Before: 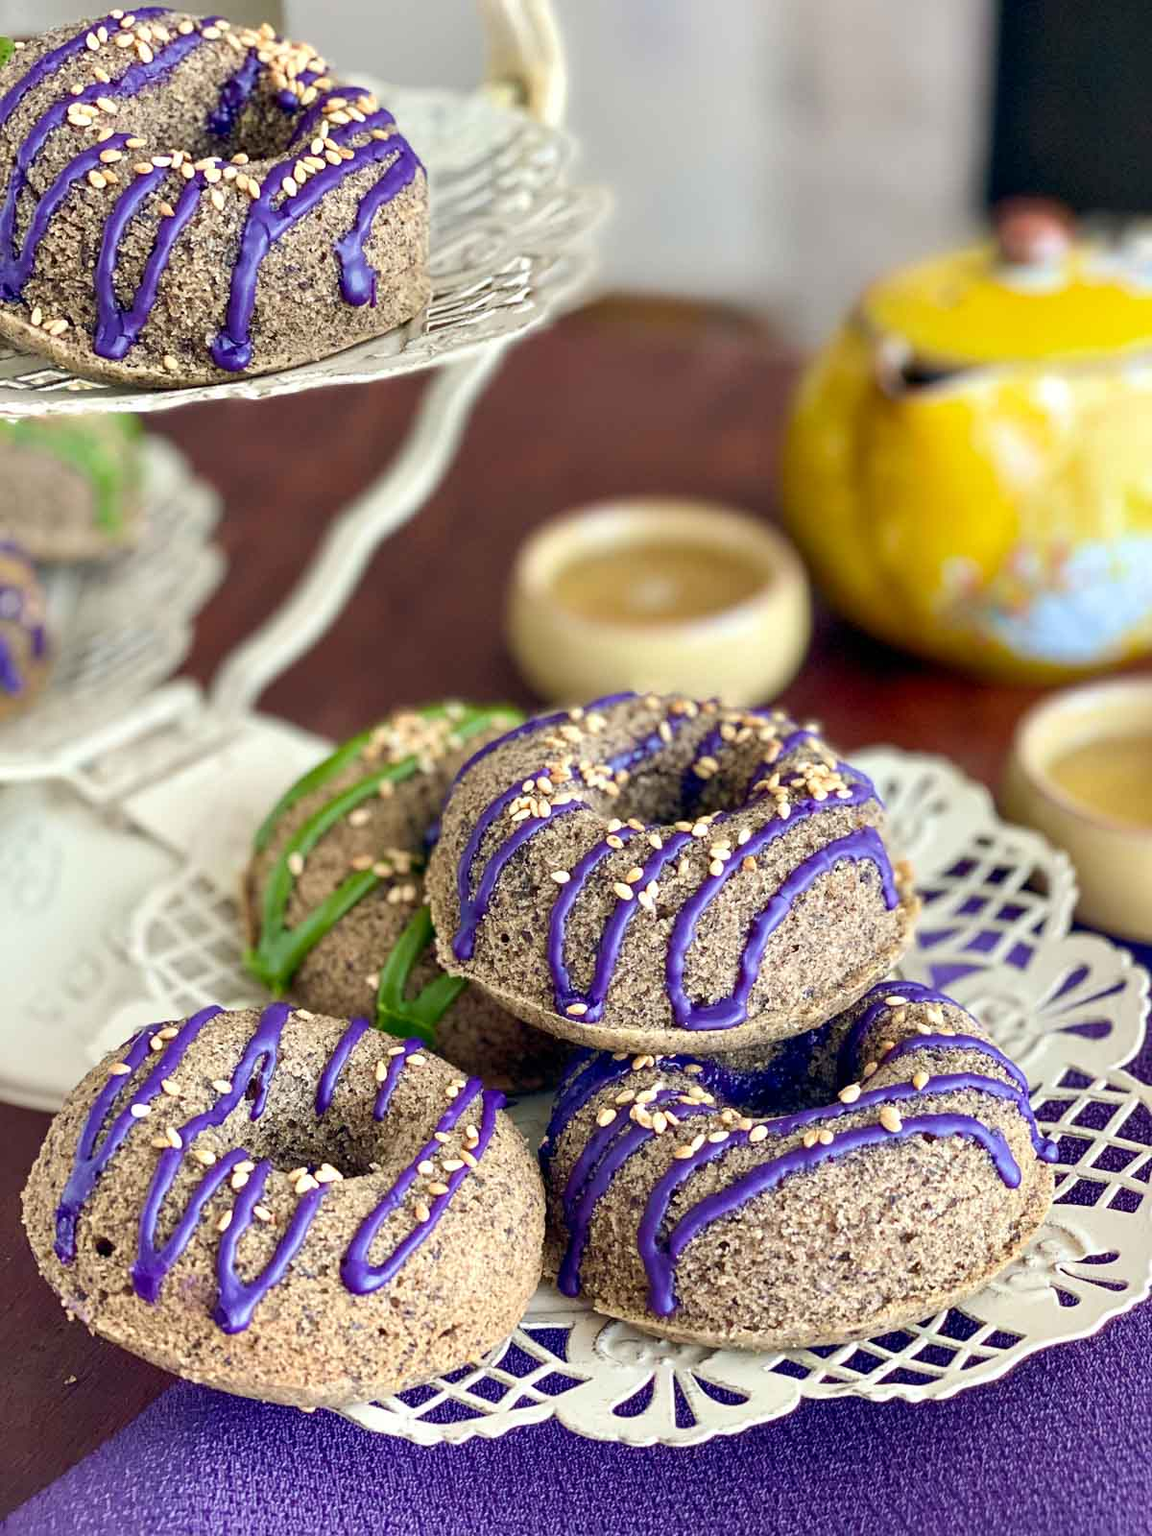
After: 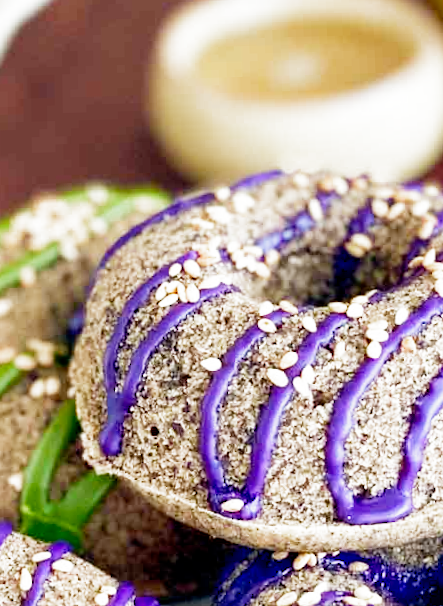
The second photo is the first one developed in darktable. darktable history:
filmic rgb: middle gray luminance 9.23%, black relative exposure -10.55 EV, white relative exposure 3.45 EV, threshold 6 EV, target black luminance 0%, hardness 5.98, latitude 59.69%, contrast 1.087, highlights saturation mix 5%, shadows ↔ highlights balance 29.23%, add noise in highlights 0, preserve chrominance no, color science v3 (2019), use custom middle-gray values true, iterations of high-quality reconstruction 0, contrast in highlights soft, enable highlight reconstruction true
crop: left 30%, top 30%, right 30%, bottom 30%
rotate and perspective: rotation -1.68°, lens shift (vertical) -0.146, crop left 0.049, crop right 0.912, crop top 0.032, crop bottom 0.96
